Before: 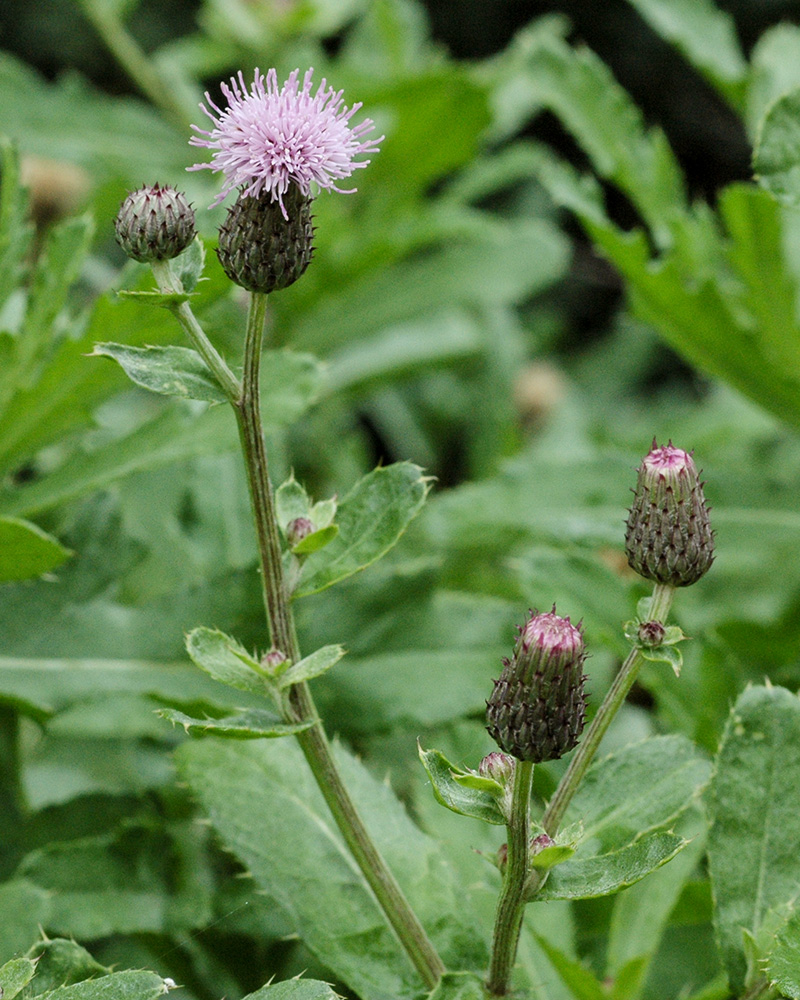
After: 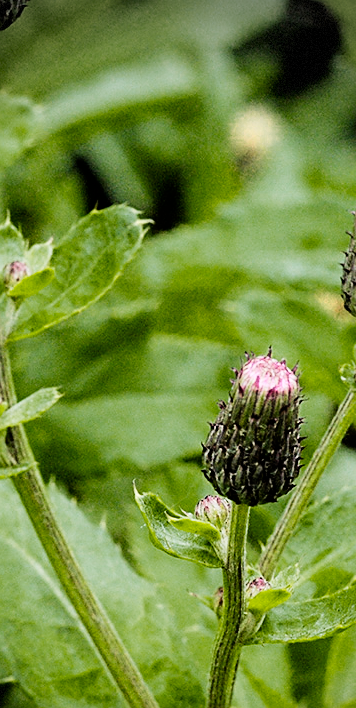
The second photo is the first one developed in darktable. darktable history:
color zones: curves: ch0 [(0.099, 0.624) (0.257, 0.596) (0.384, 0.376) (0.529, 0.492) (0.697, 0.564) (0.768, 0.532) (0.908, 0.644)]; ch1 [(0.112, 0.564) (0.254, 0.612) (0.432, 0.676) (0.592, 0.456) (0.743, 0.684) (0.888, 0.536)]; ch2 [(0.25, 0.5) (0.469, 0.36) (0.75, 0.5)]
sharpen: on, module defaults
filmic rgb: black relative exposure -5.14 EV, white relative exposure 3.96 EV, hardness 2.89, contrast 1.387, highlights saturation mix -29.51%
crop: left 35.585%, top 25.759%, right 19.87%, bottom 3.44%
vignetting: center (-0.035, 0.147), dithering 8-bit output
exposure: exposure 0.634 EV, compensate highlight preservation false
